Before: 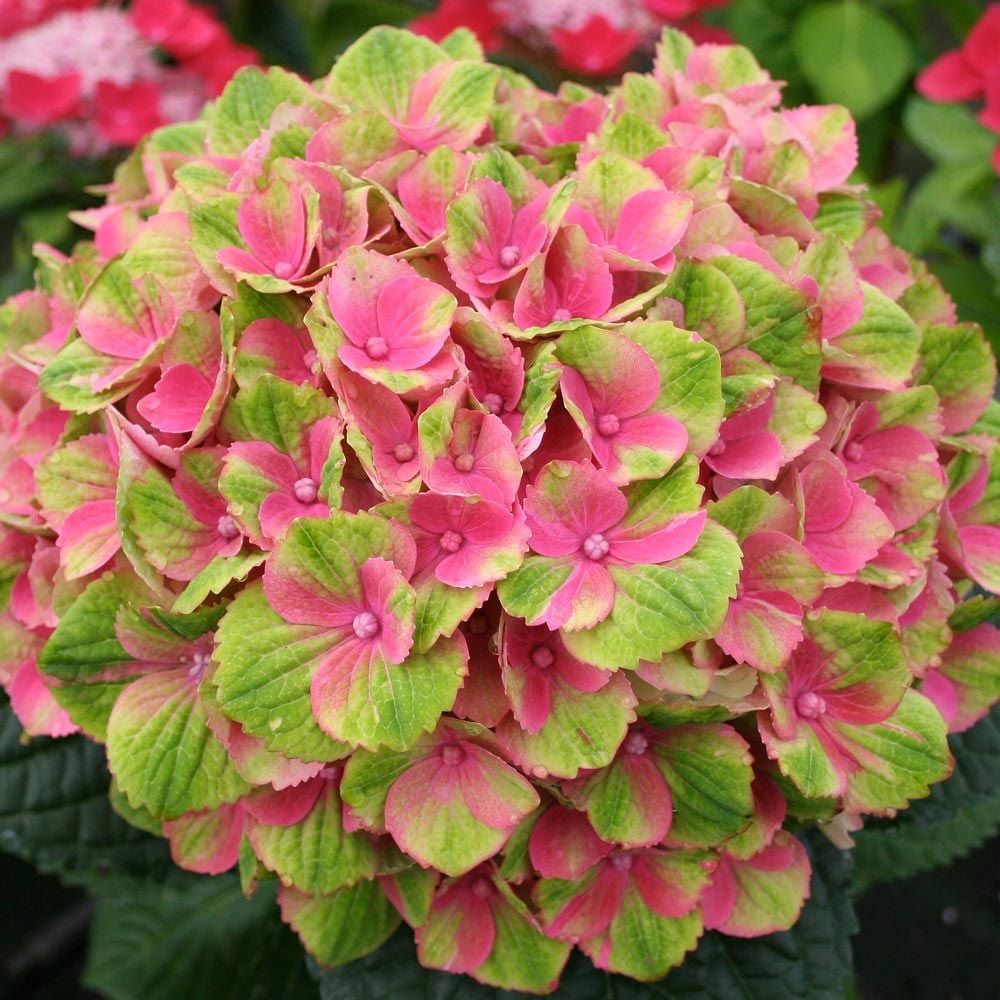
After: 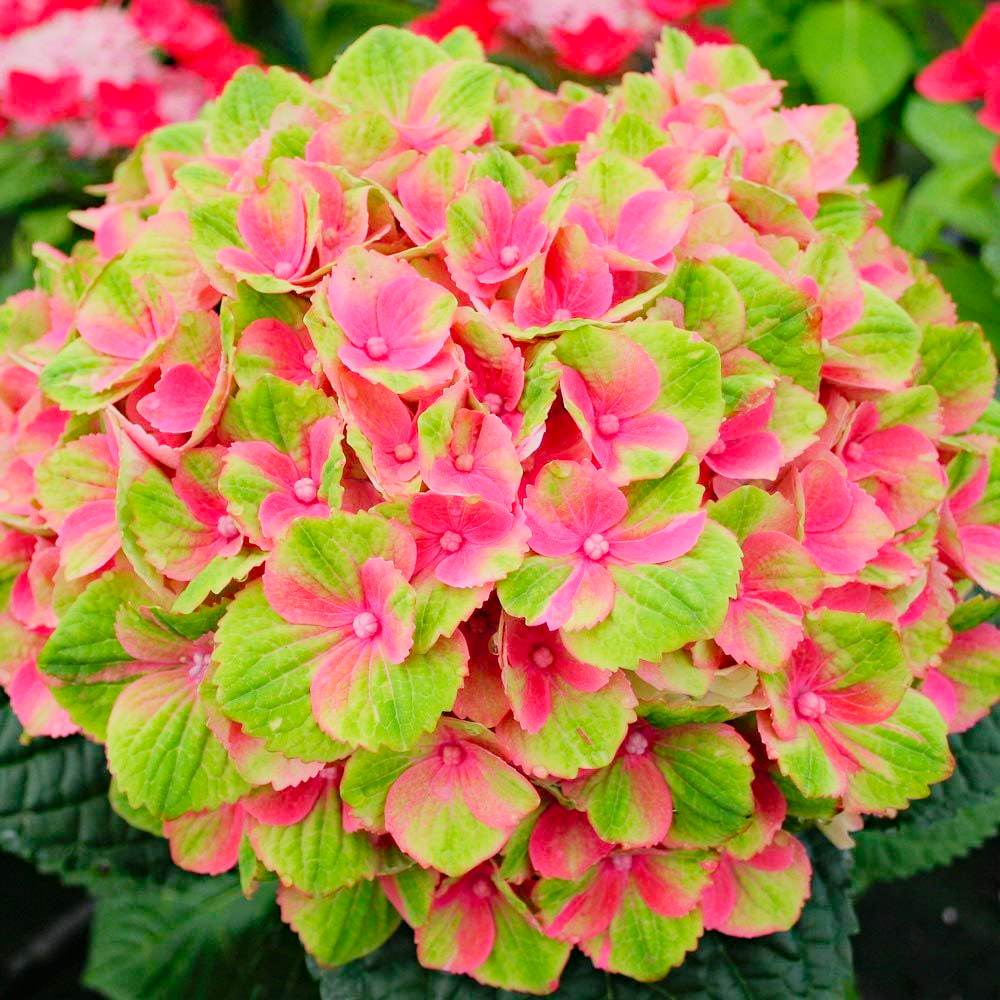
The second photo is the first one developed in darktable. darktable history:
filmic rgb: black relative exposure -7.65 EV, white relative exposure 4.56 EV, hardness 3.61
levels: levels [0, 0.397, 0.955]
haze removal: adaptive false
color correction: highlights a* -4.27, highlights b* 7.01
